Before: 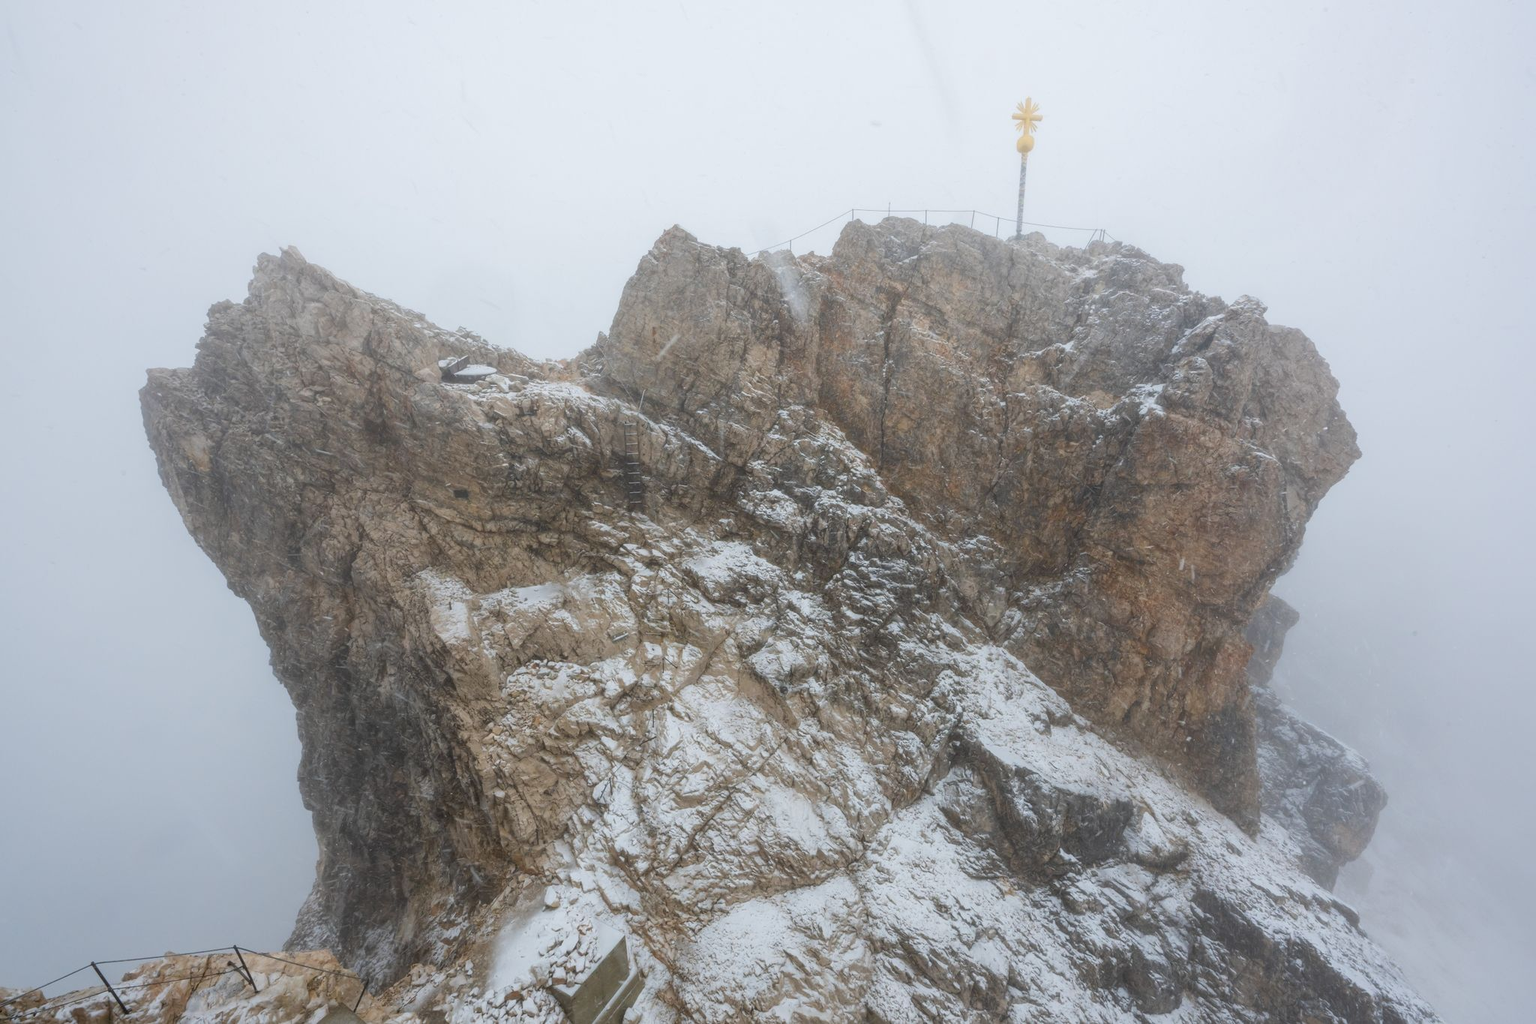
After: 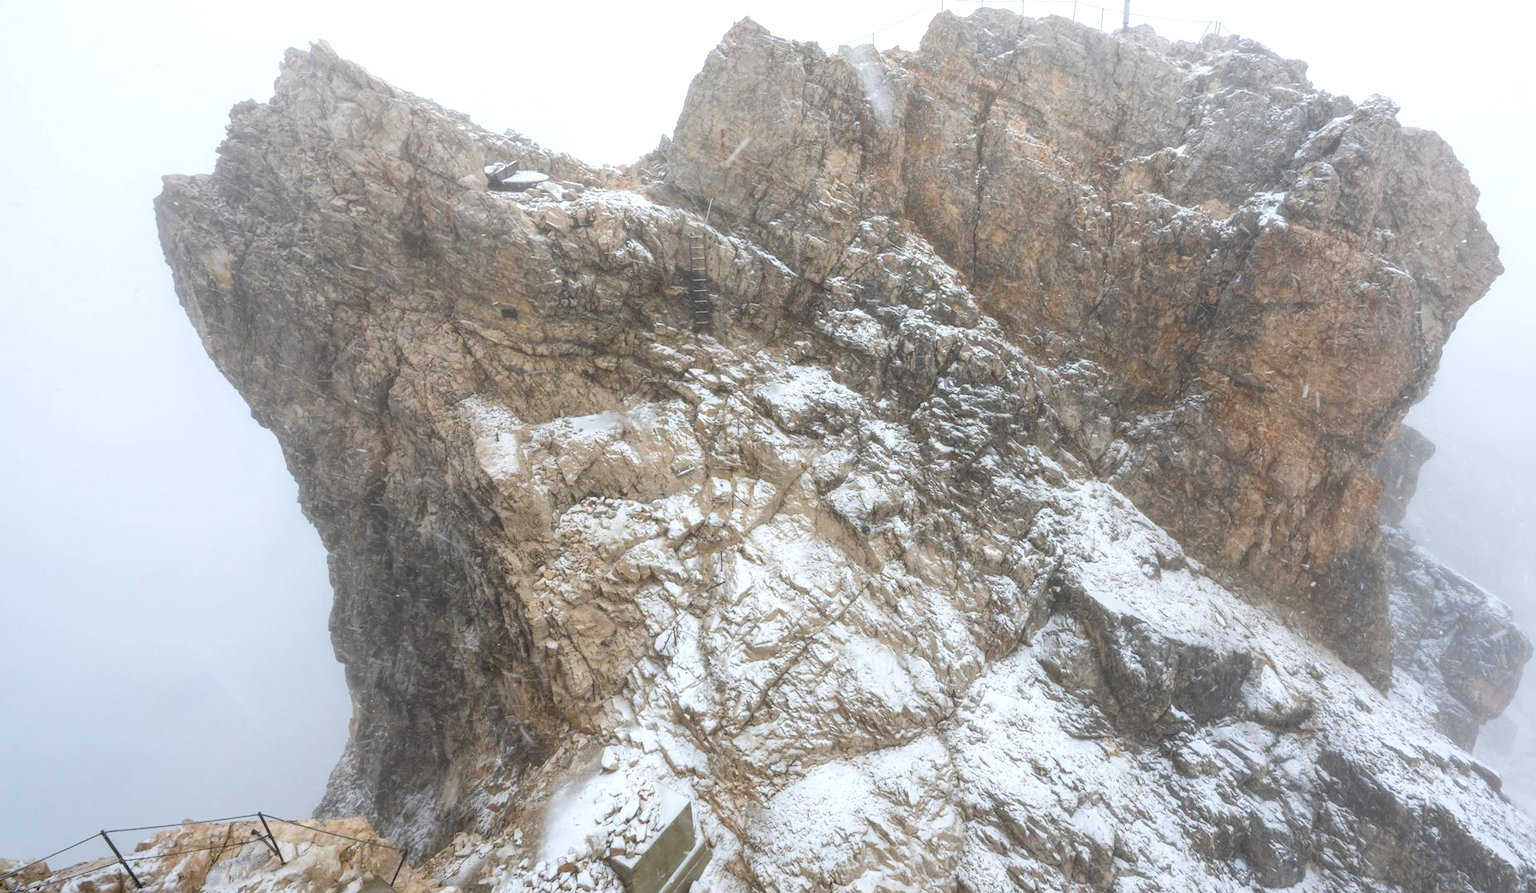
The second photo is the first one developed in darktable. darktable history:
exposure: exposure 0.632 EV, compensate highlight preservation false
crop: top 20.585%, right 9.446%, bottom 0.342%
